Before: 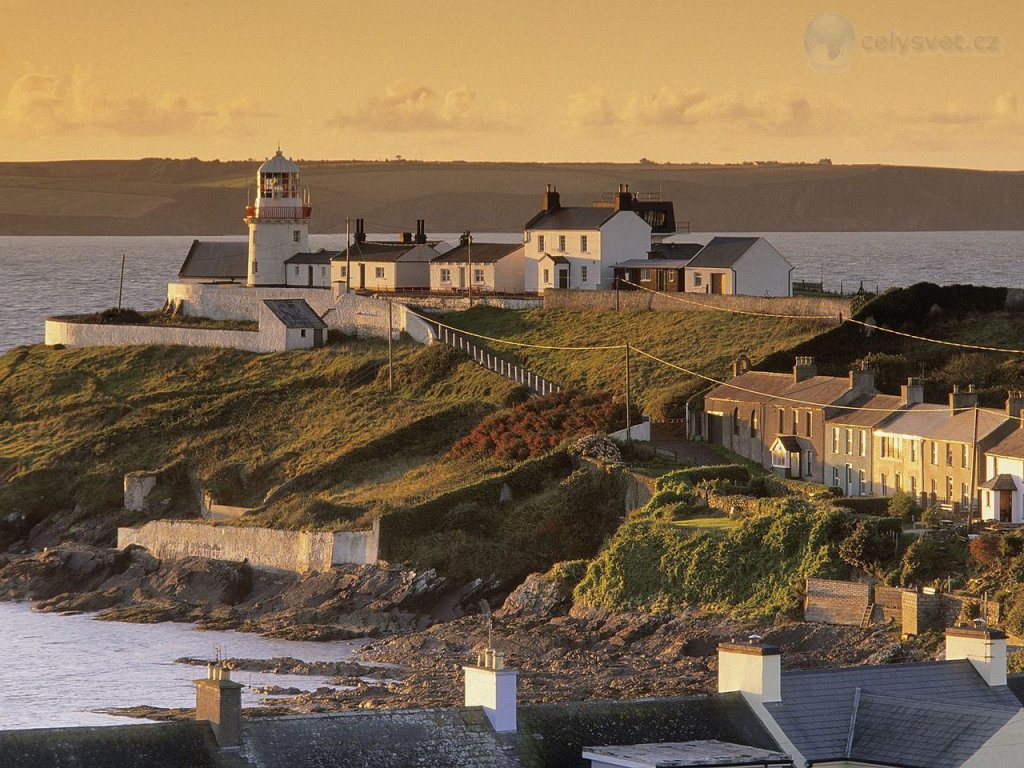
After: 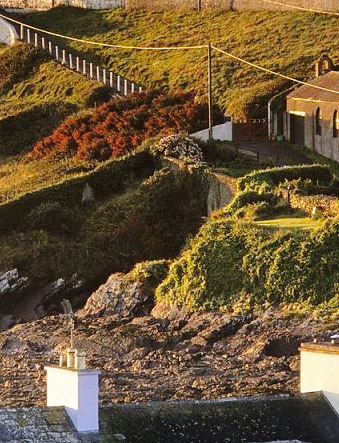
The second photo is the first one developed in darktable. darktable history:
crop: left 40.878%, top 39.176%, right 25.993%, bottom 3.081%
base curve: curves: ch0 [(0, 0) (0.036, 0.037) (0.121, 0.228) (0.46, 0.76) (0.859, 0.983) (1, 1)], preserve colors none
